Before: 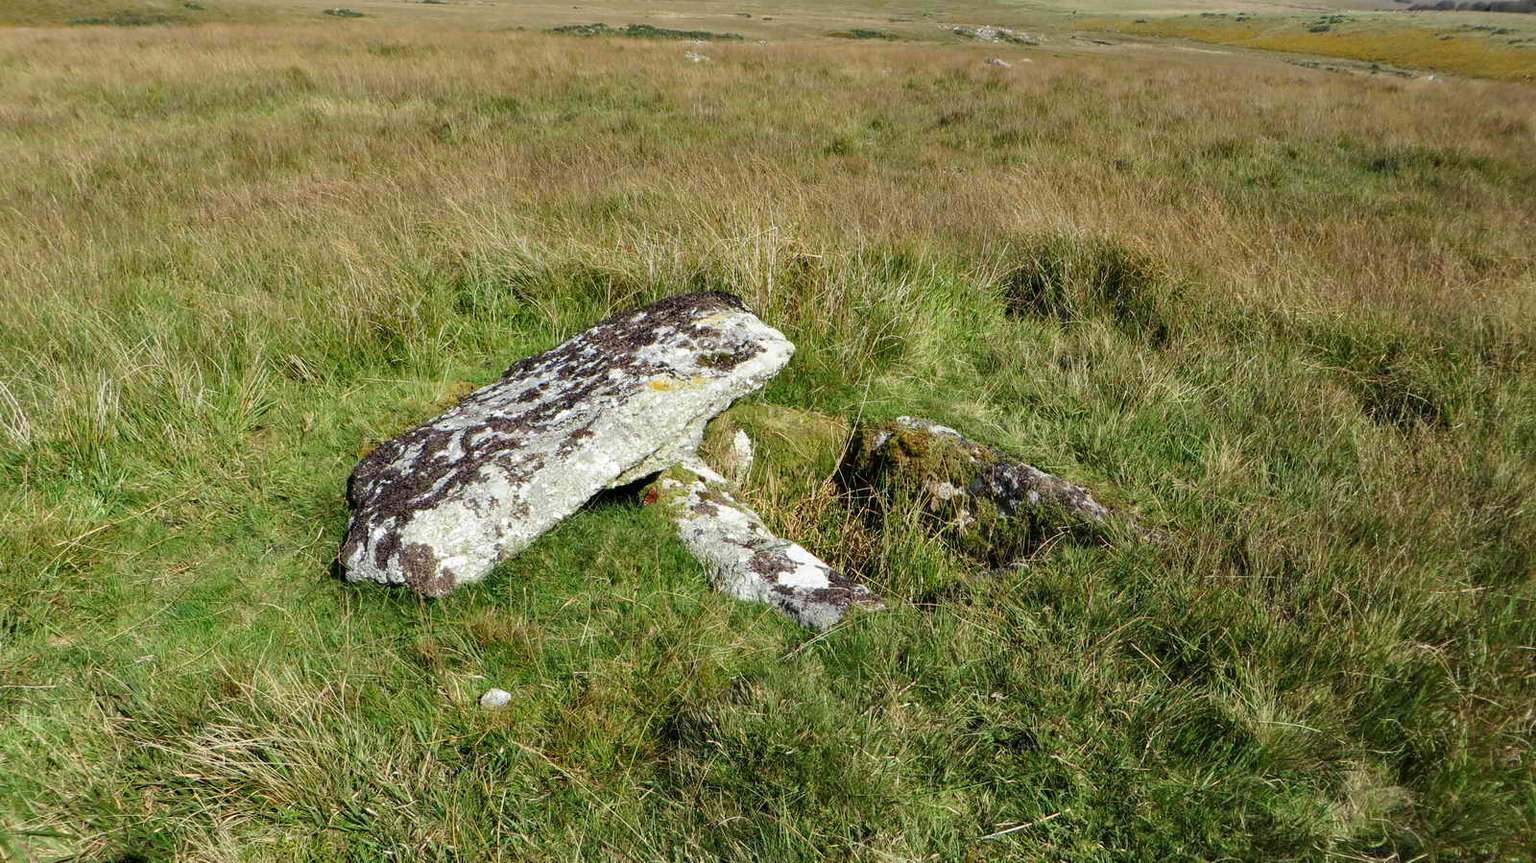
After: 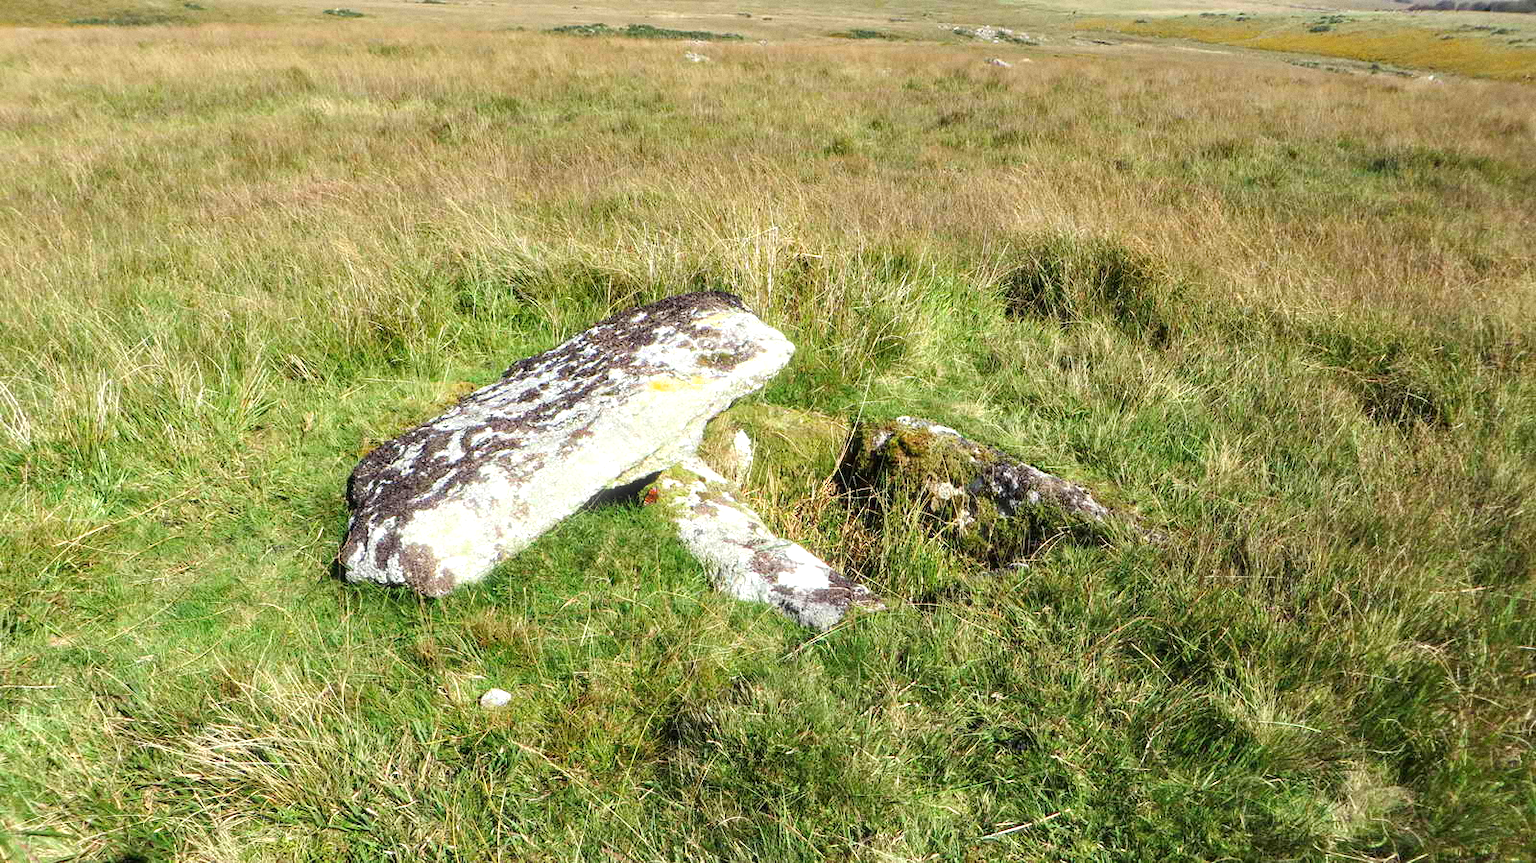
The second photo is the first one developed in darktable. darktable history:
tone curve: curves: ch0 [(0, 0) (0.584, 0.595) (1, 1)], preserve colors none
grain: coarseness 0.09 ISO, strength 16.61%
exposure: black level correction 0, exposure 0.7 EV, compensate exposure bias true, compensate highlight preservation false
bloom: size 3%, threshold 100%, strength 0%
